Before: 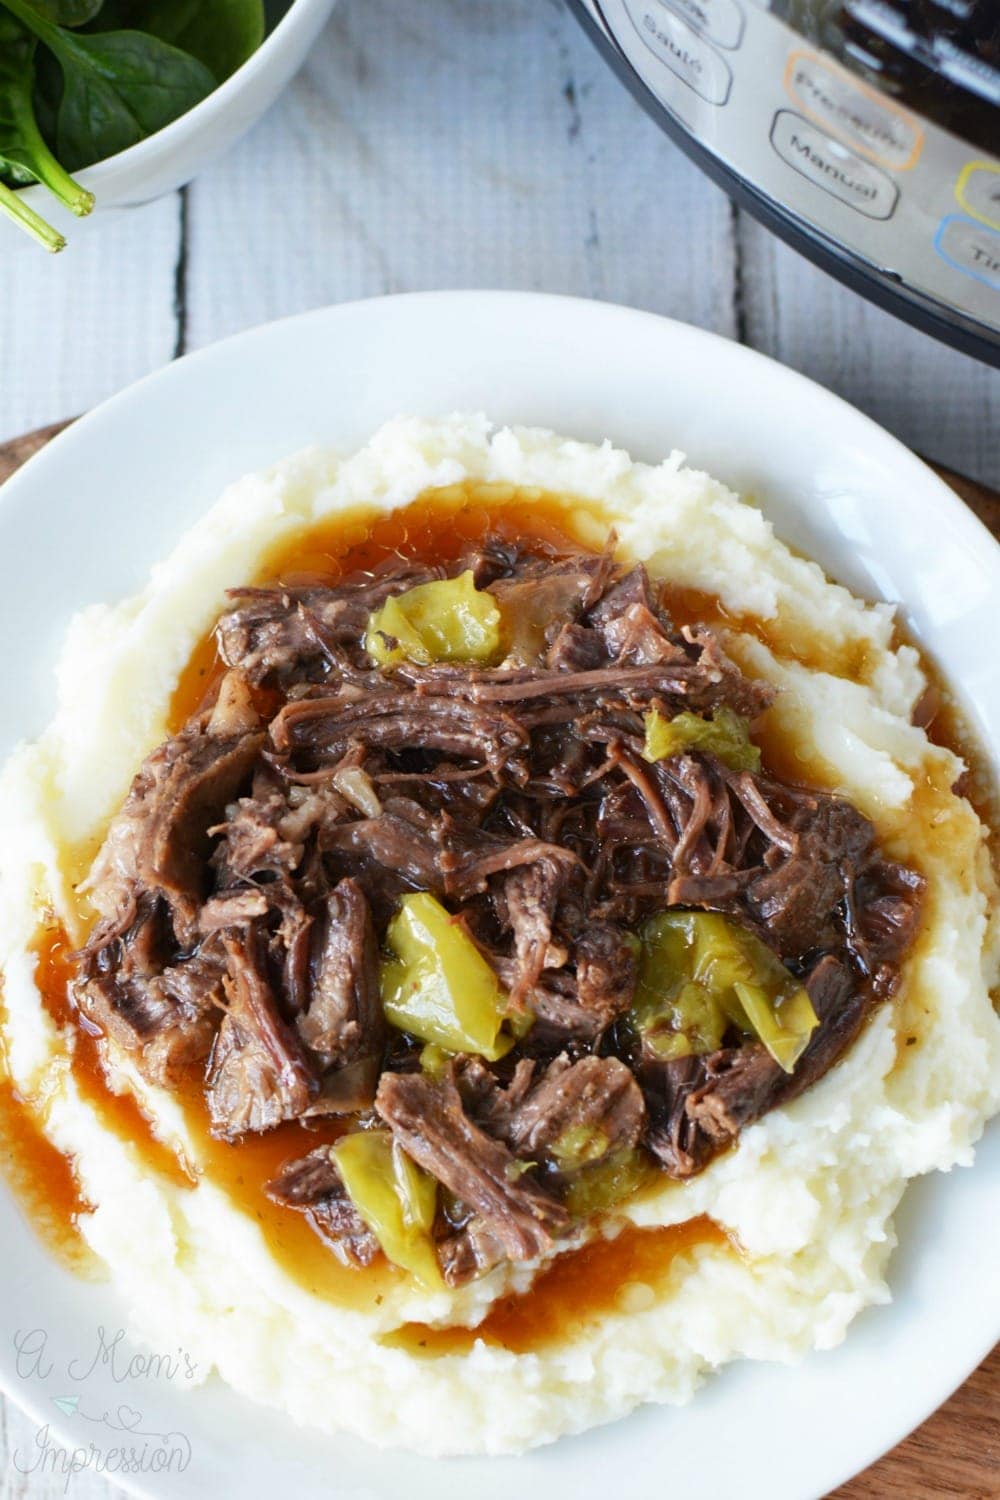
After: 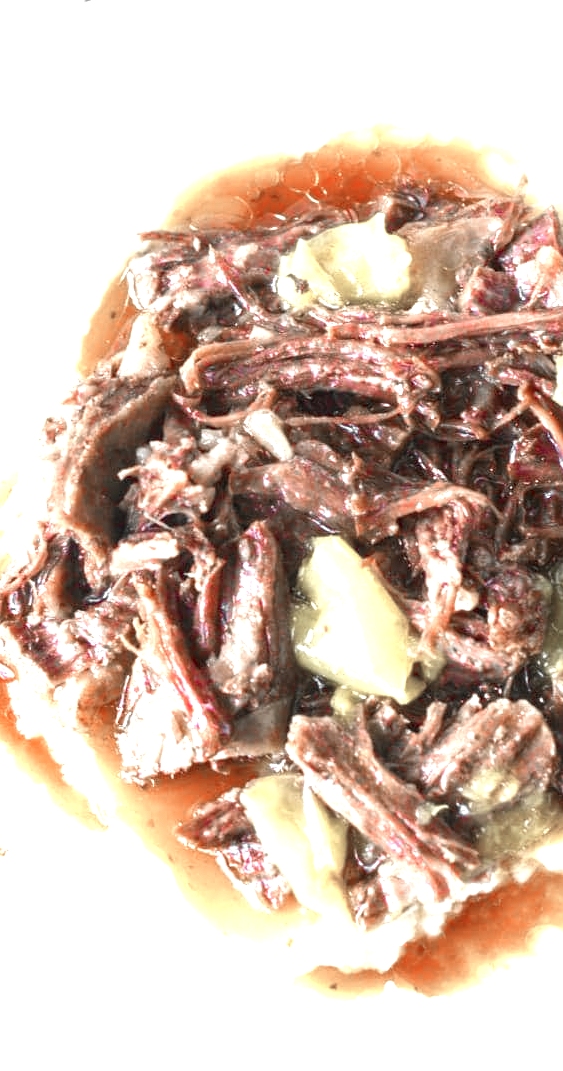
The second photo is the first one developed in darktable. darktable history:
white balance: emerald 1
local contrast: on, module defaults
crop: left 8.966%, top 23.852%, right 34.699%, bottom 4.703%
exposure: black level correction 0, exposure 1.45 EV, compensate exposure bias true, compensate highlight preservation false
color zones: curves: ch1 [(0, 0.831) (0.08, 0.771) (0.157, 0.268) (0.241, 0.207) (0.562, -0.005) (0.714, -0.013) (0.876, 0.01) (1, 0.831)]
